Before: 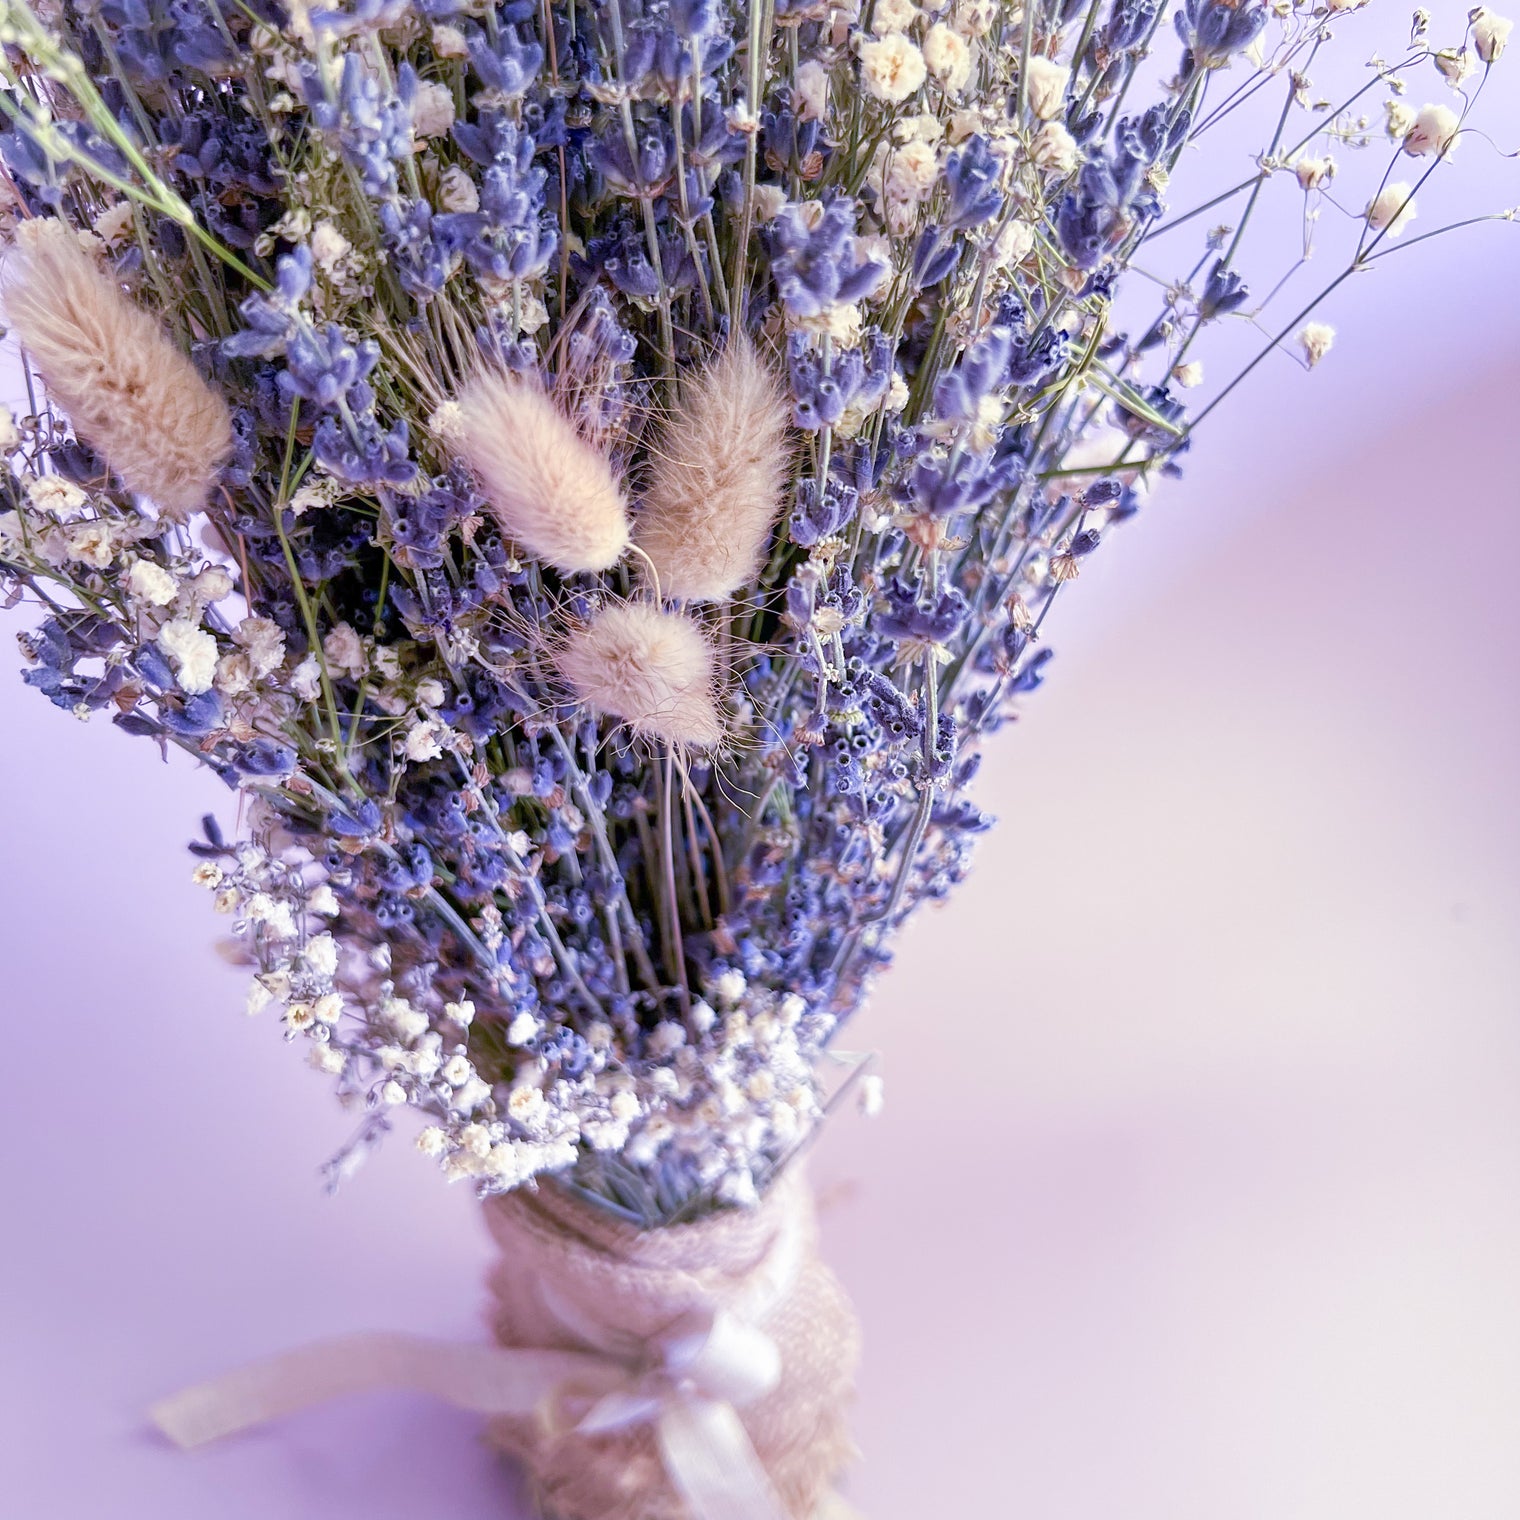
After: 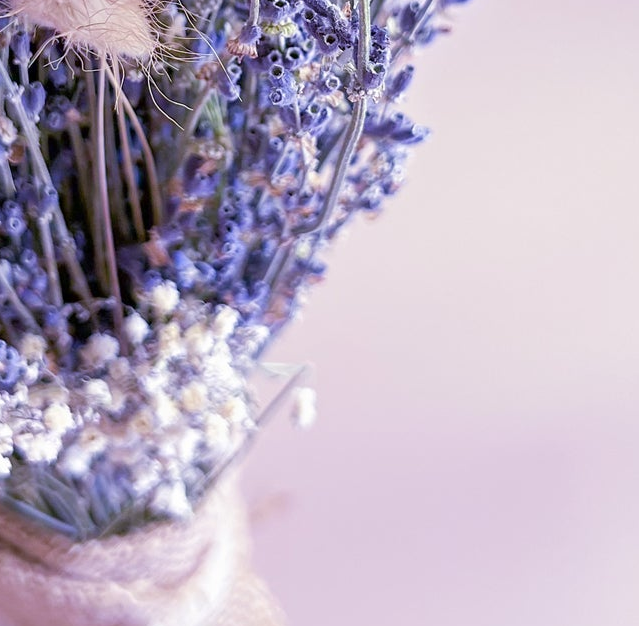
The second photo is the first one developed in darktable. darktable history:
crop: left 37.309%, top 45.304%, right 20.644%, bottom 13.454%
